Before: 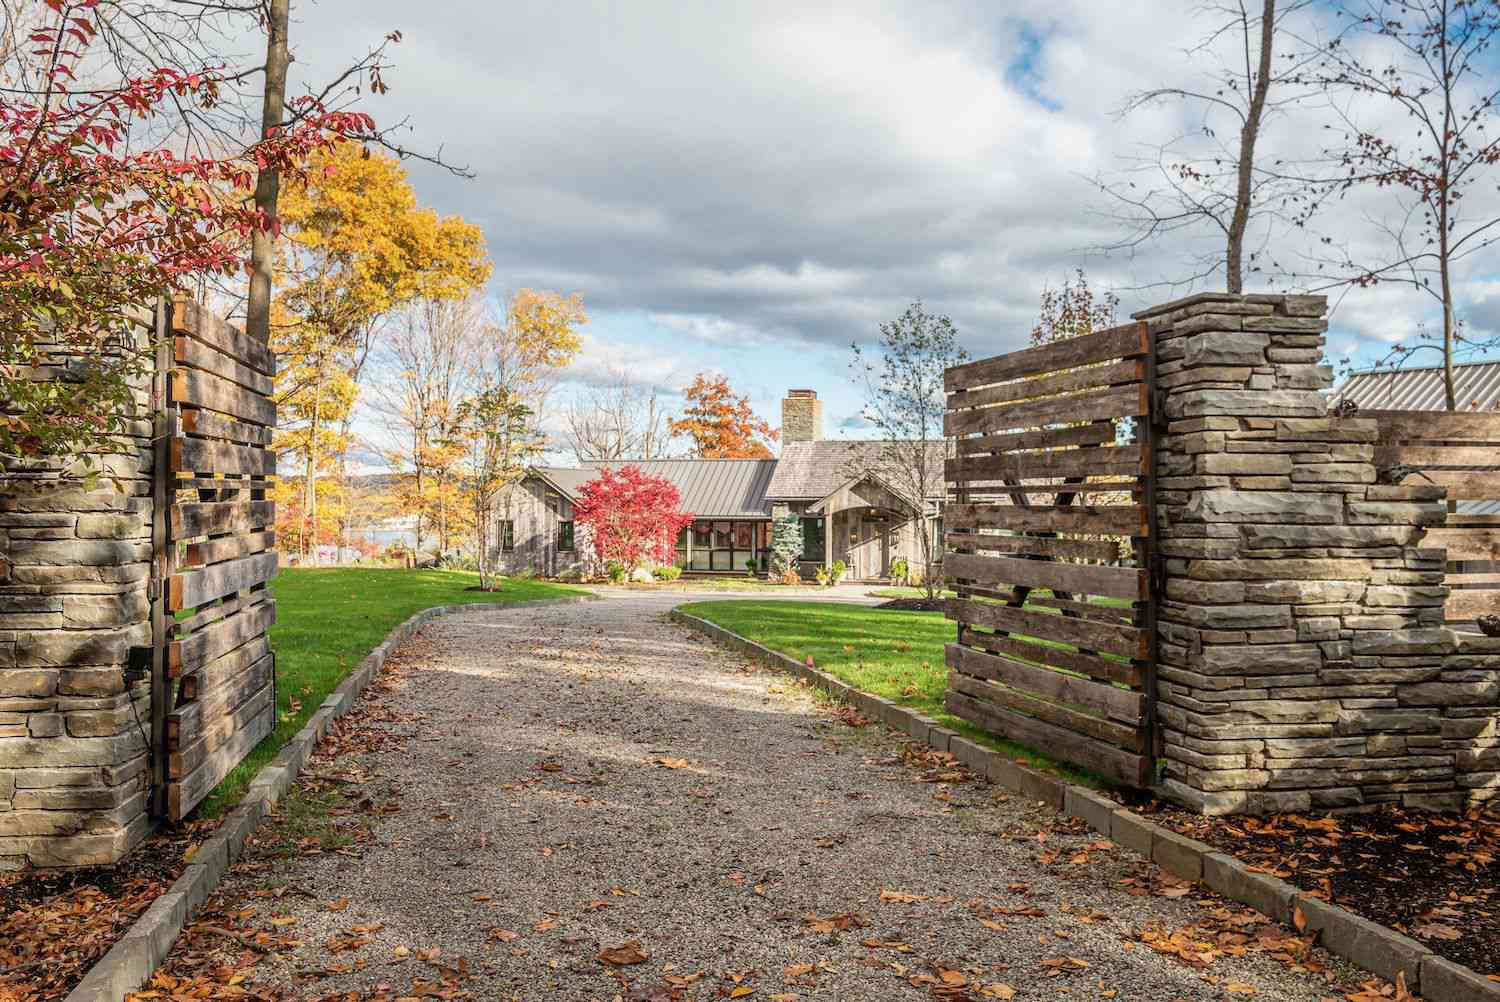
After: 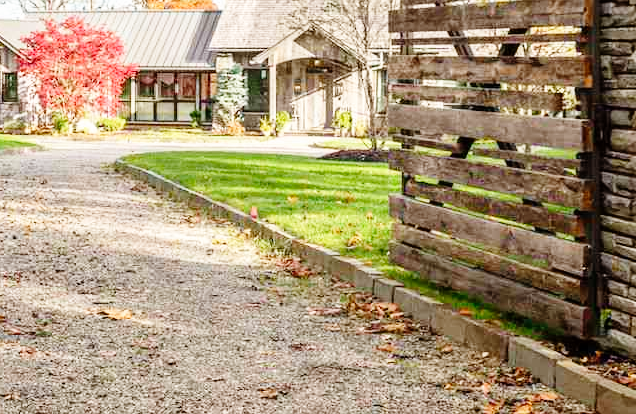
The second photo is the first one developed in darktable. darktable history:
base curve: curves: ch0 [(0, 0) (0.008, 0.007) (0.022, 0.029) (0.048, 0.089) (0.092, 0.197) (0.191, 0.399) (0.275, 0.534) (0.357, 0.65) (0.477, 0.78) (0.542, 0.833) (0.799, 0.973) (1, 1)], preserve colors none
crop: left 37.084%, top 44.874%, right 20.5%, bottom 13.802%
